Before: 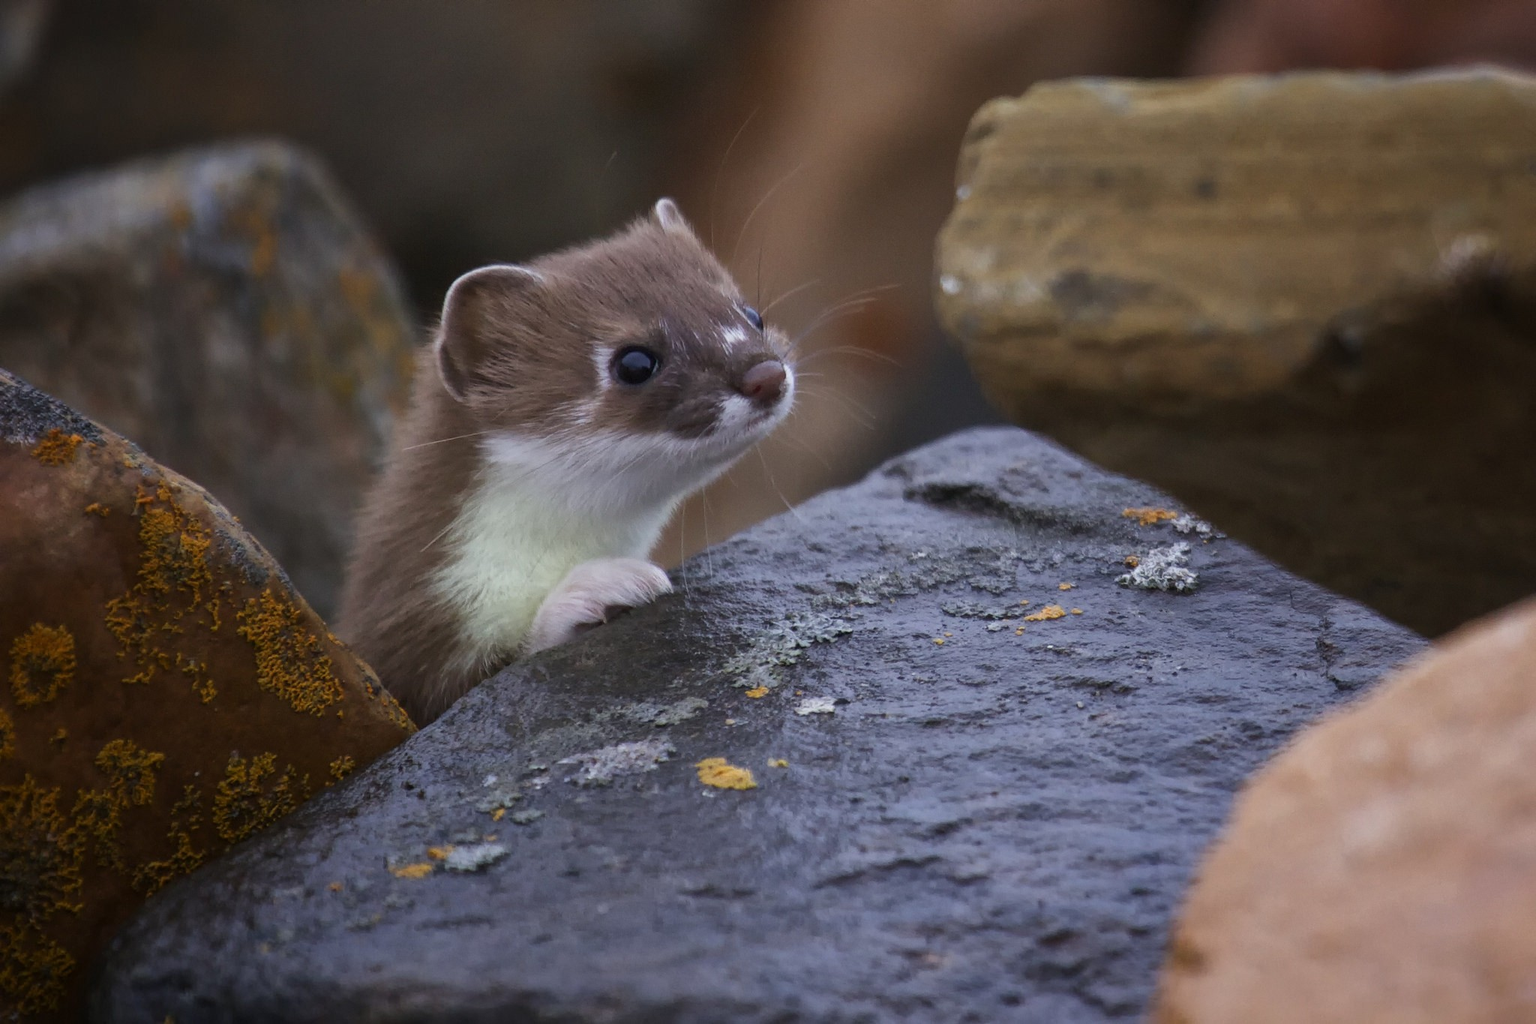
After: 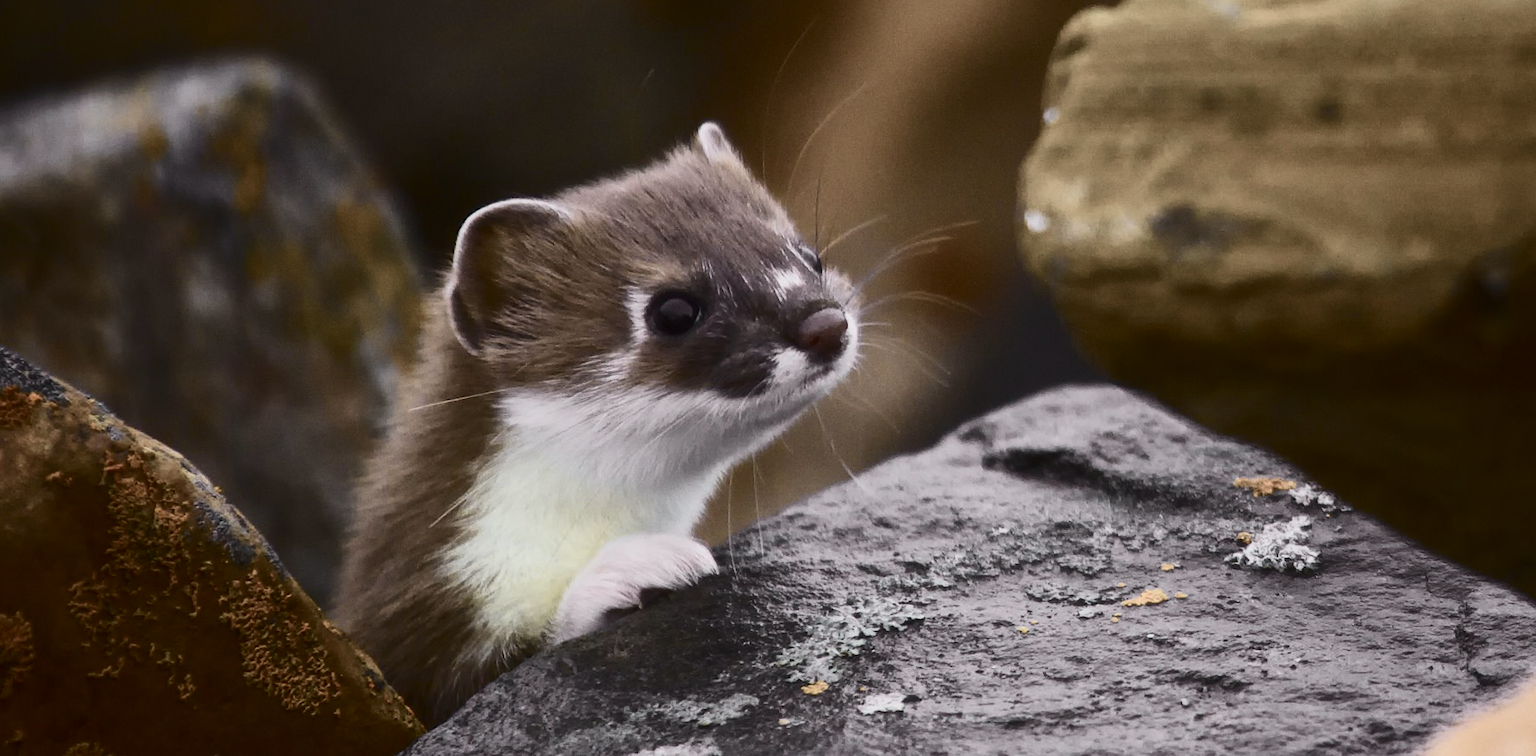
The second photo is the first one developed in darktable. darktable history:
haze removal: strength -0.1, adaptive false
tone curve: curves: ch0 [(0, 0.006) (0.184, 0.172) (0.405, 0.46) (0.456, 0.528) (0.634, 0.728) (0.877, 0.89) (0.984, 0.935)]; ch1 [(0, 0) (0.443, 0.43) (0.492, 0.495) (0.566, 0.582) (0.595, 0.606) (0.608, 0.609) (0.65, 0.677) (1, 1)]; ch2 [(0, 0) (0.33, 0.301) (0.421, 0.443) (0.447, 0.489) (0.492, 0.495) (0.537, 0.583) (0.586, 0.591) (0.663, 0.686) (1, 1)], color space Lab, independent channels, preserve colors none
contrast brightness saturation: contrast 0.25, saturation -0.31
crop: left 3.015%, top 8.969%, right 9.647%, bottom 26.457%
